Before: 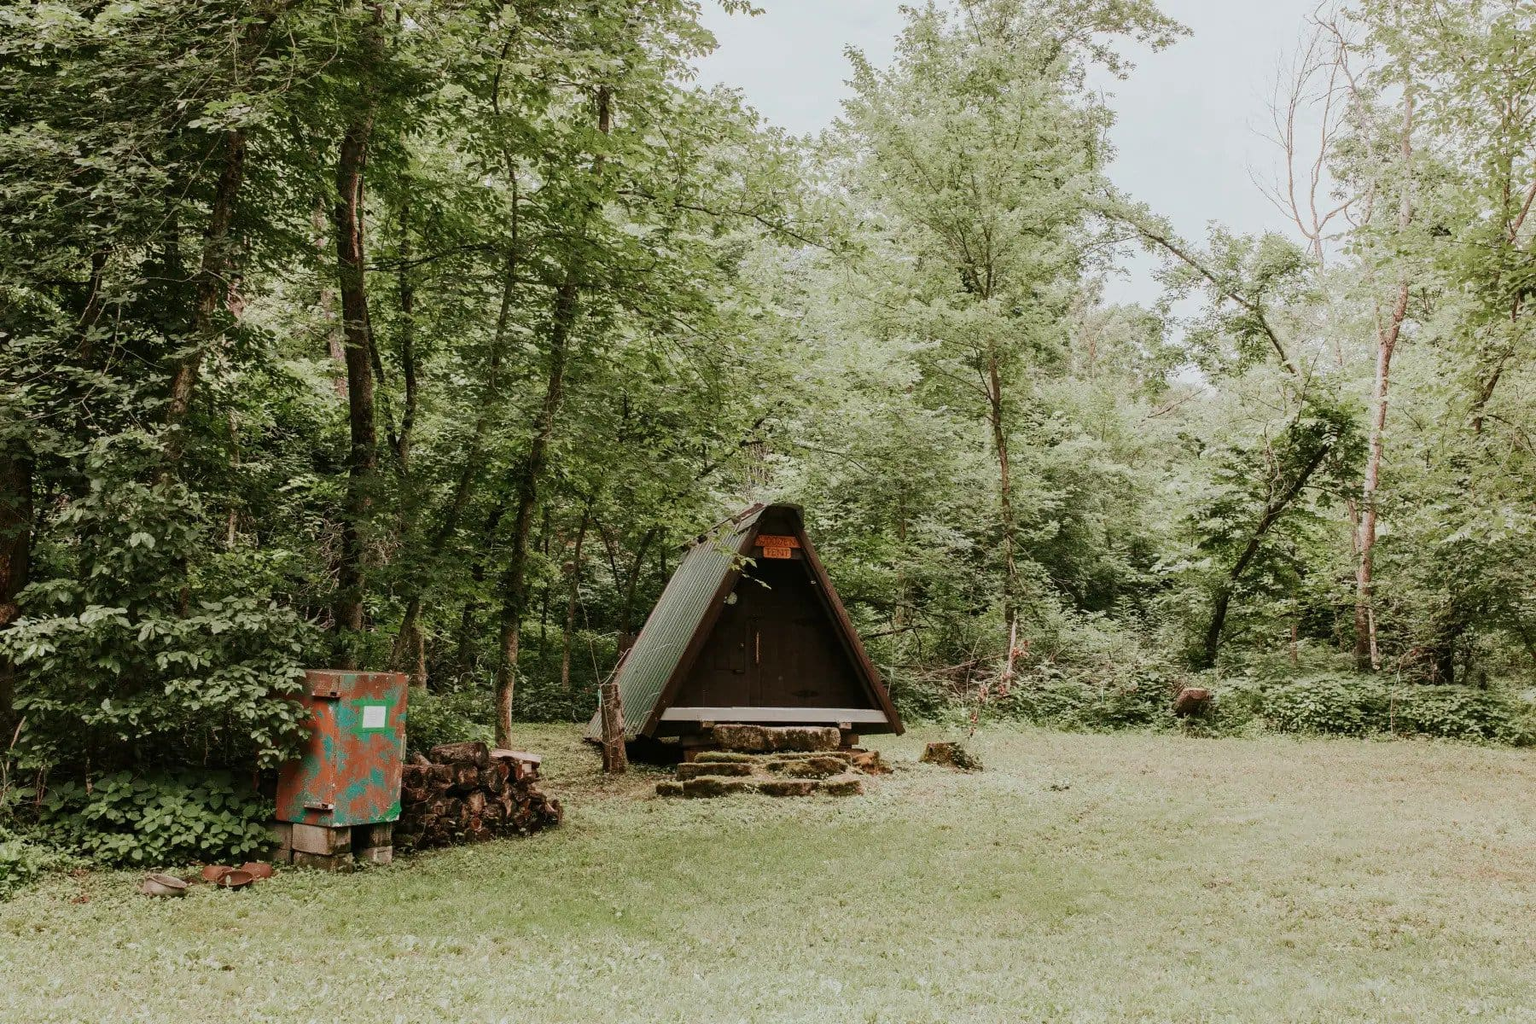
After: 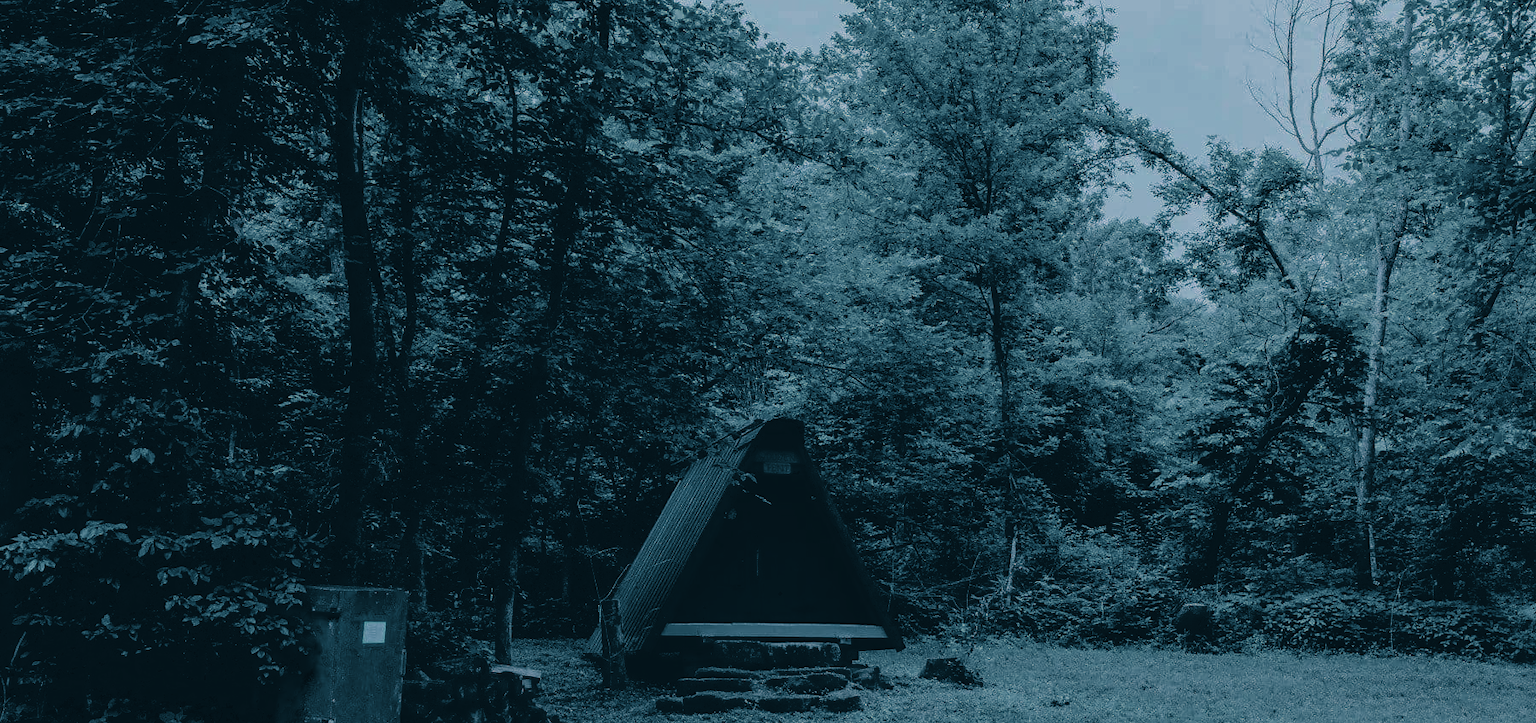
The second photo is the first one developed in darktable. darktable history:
crop and rotate: top 8.293%, bottom 20.996%
contrast brightness saturation: brightness -0.52
color balance: lift [1, 1.015, 1.004, 0.985], gamma [1, 0.958, 0.971, 1.042], gain [1, 0.956, 0.977, 1.044]
split-toning: shadows › hue 212.4°, balance -70
velvia: on, module defaults
exposure: black level correction -0.015, exposure -0.125 EV, compensate highlight preservation false
